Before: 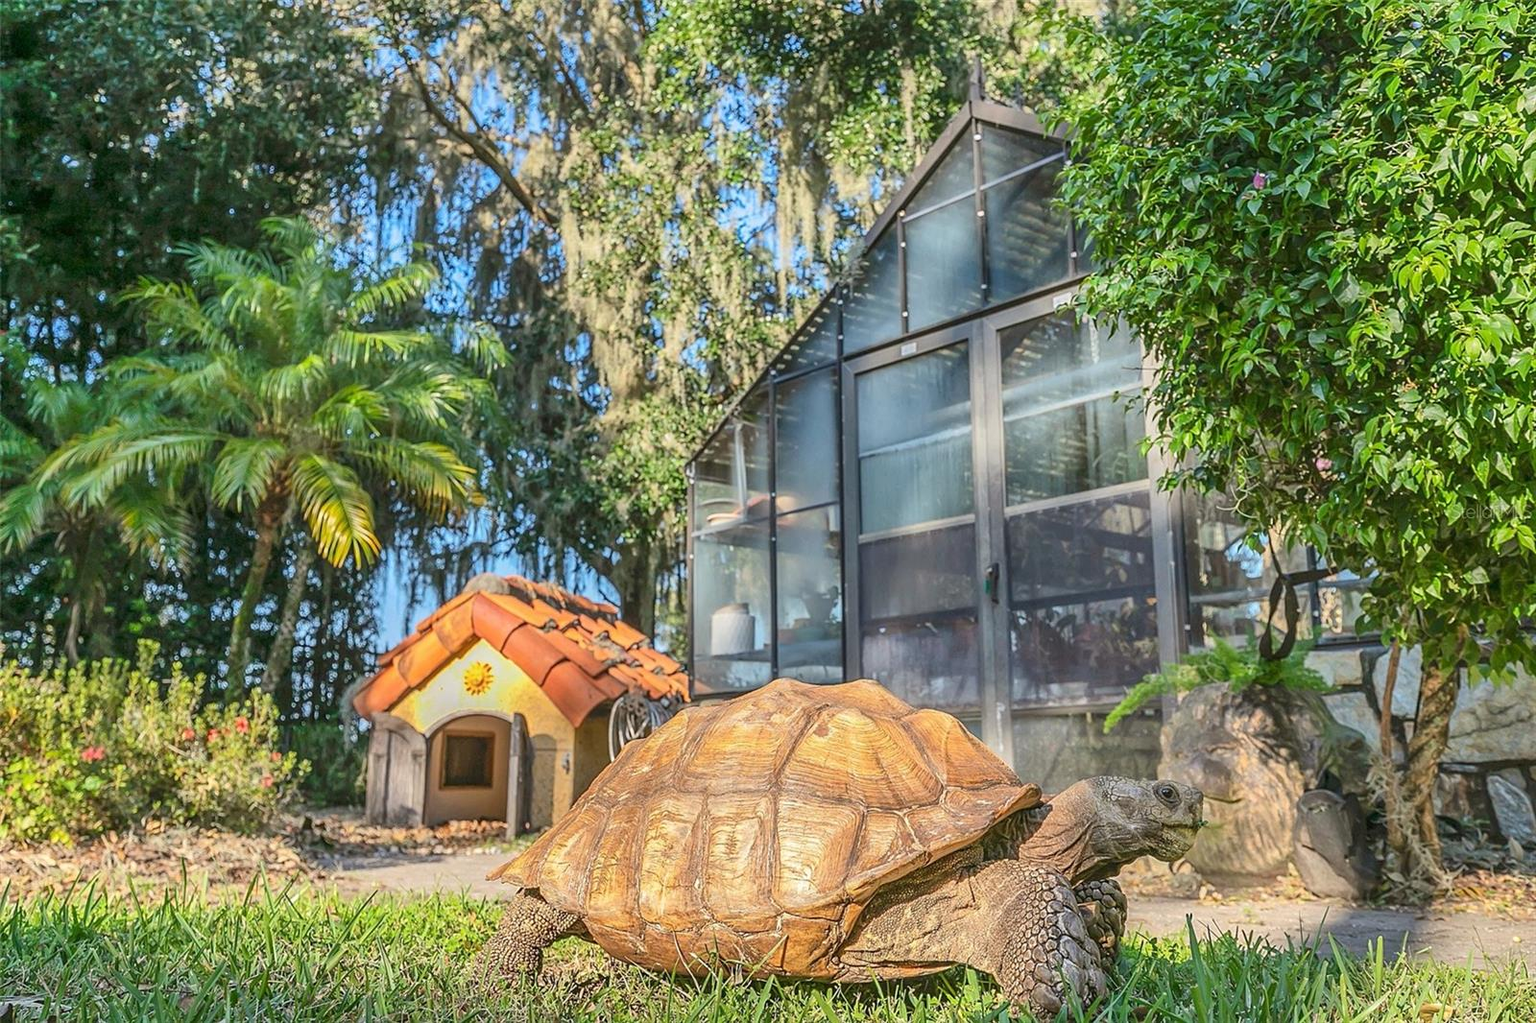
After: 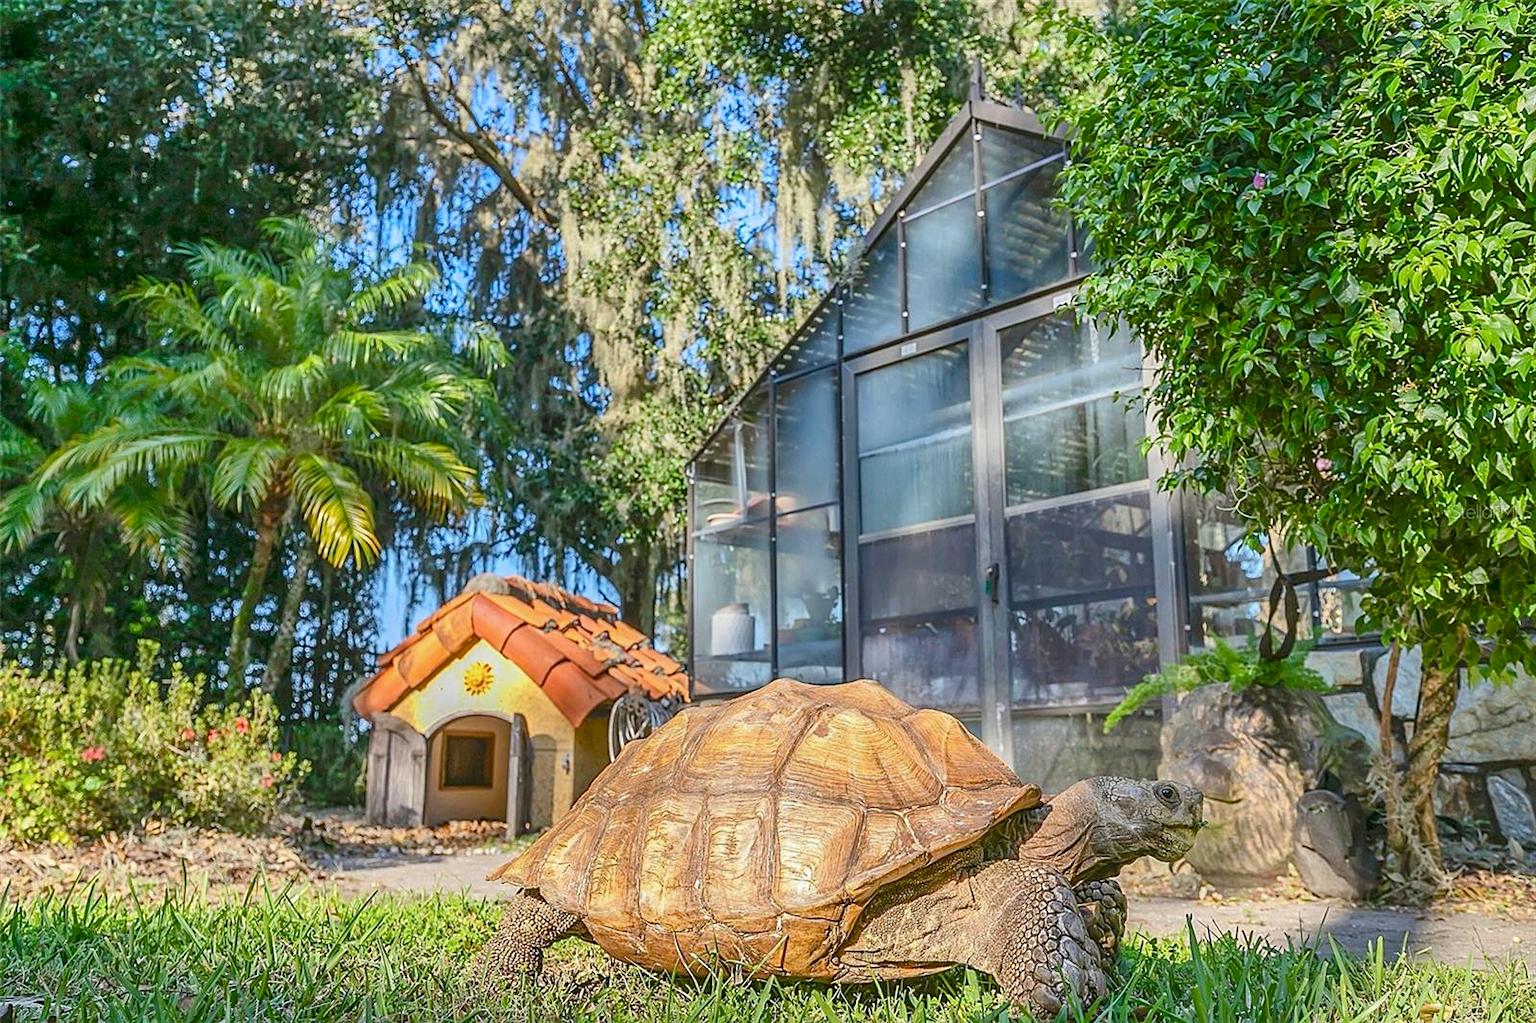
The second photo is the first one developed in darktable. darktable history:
sharpen: amount 0.2
white balance: red 0.976, blue 1.04
color balance rgb: perceptual saturation grading › global saturation 20%, perceptual saturation grading › highlights -25%, perceptual saturation grading › shadows 25%
